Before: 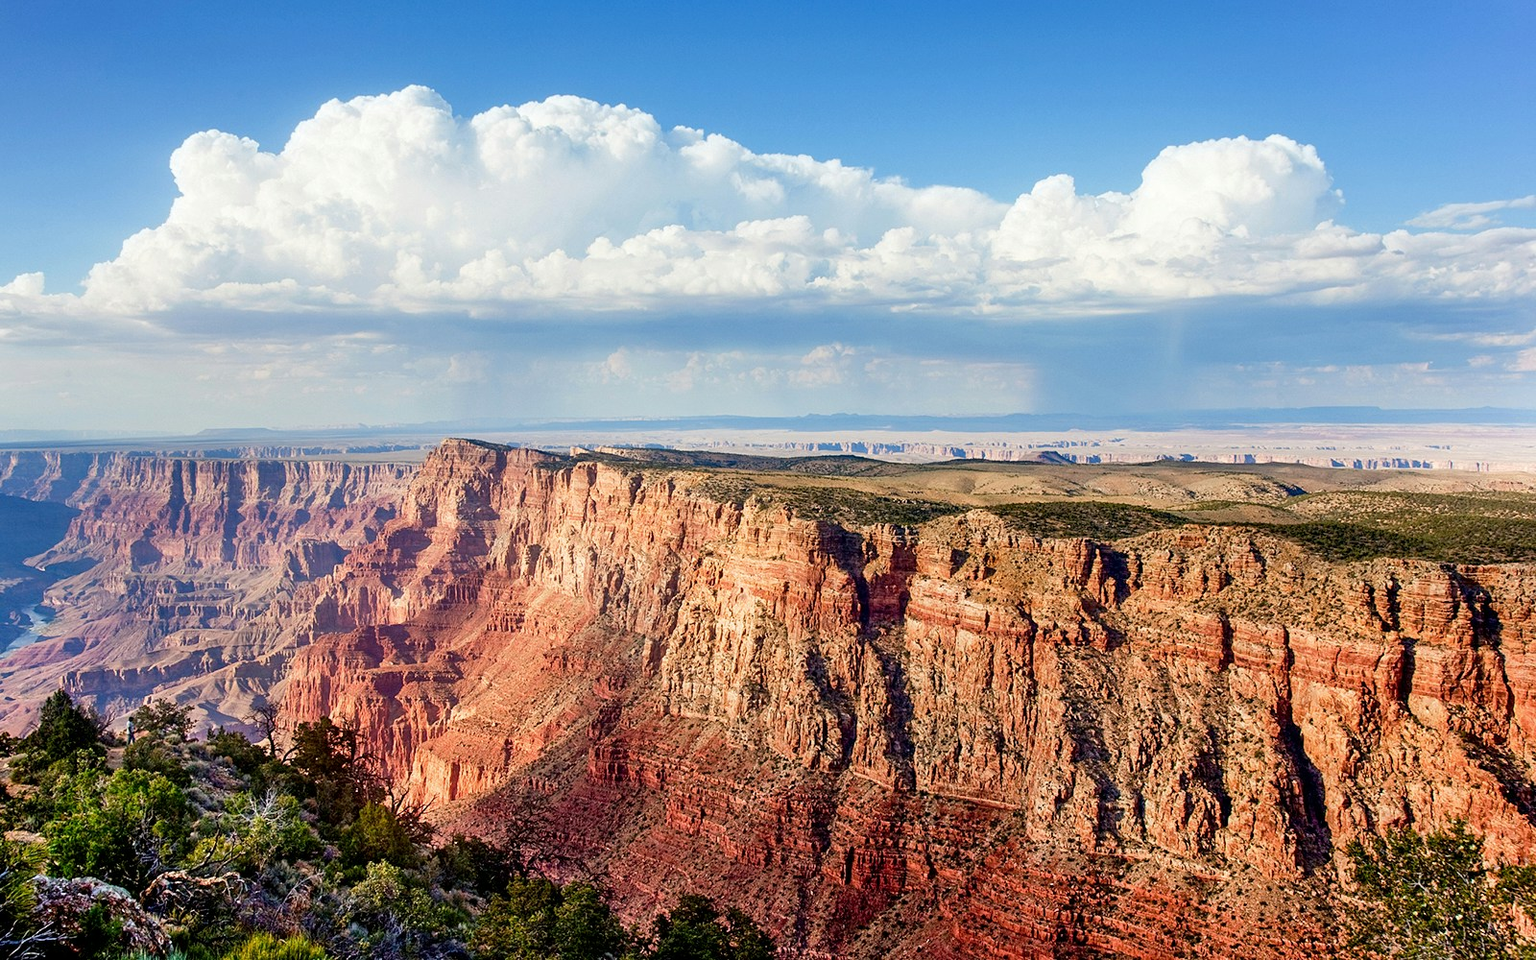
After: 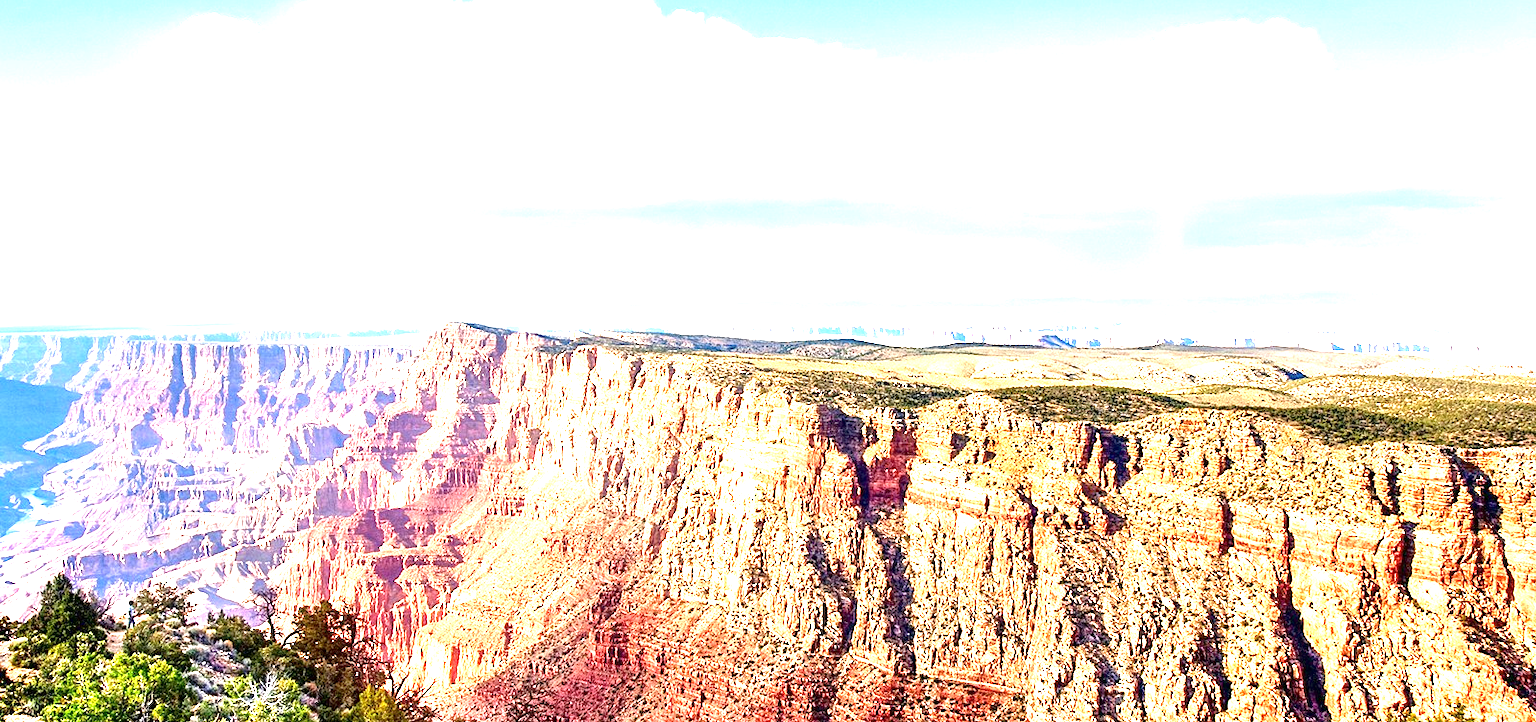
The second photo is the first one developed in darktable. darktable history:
crop and rotate: top 12.186%, bottom 12.511%
exposure: exposure 2.28 EV, compensate exposure bias true, compensate highlight preservation false
